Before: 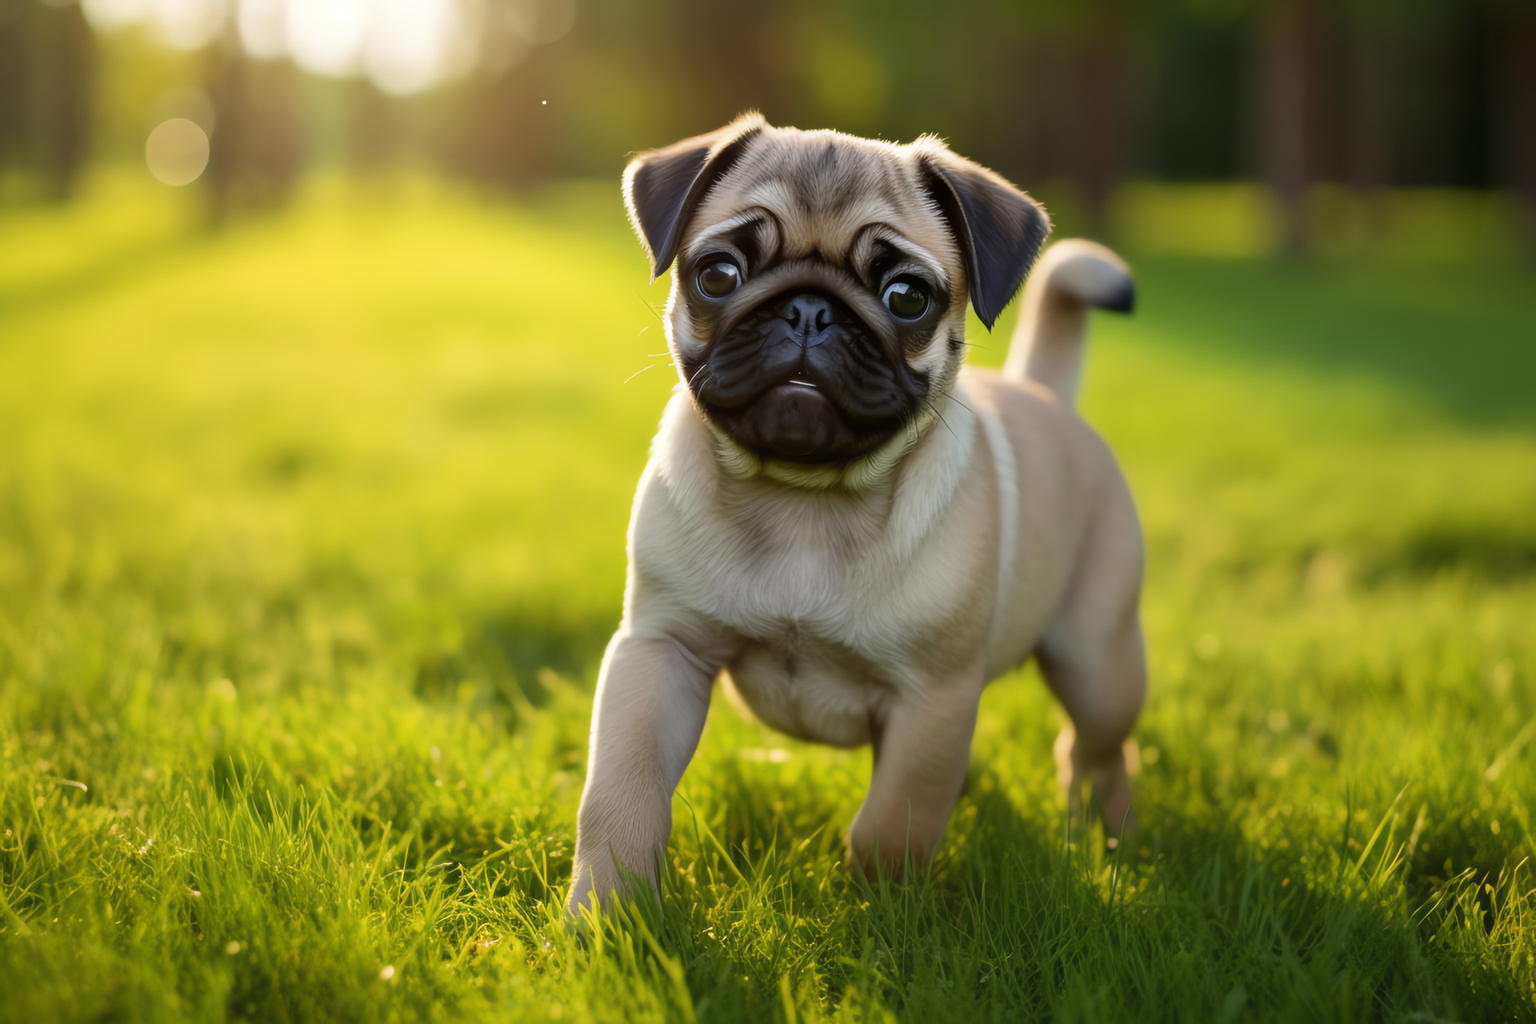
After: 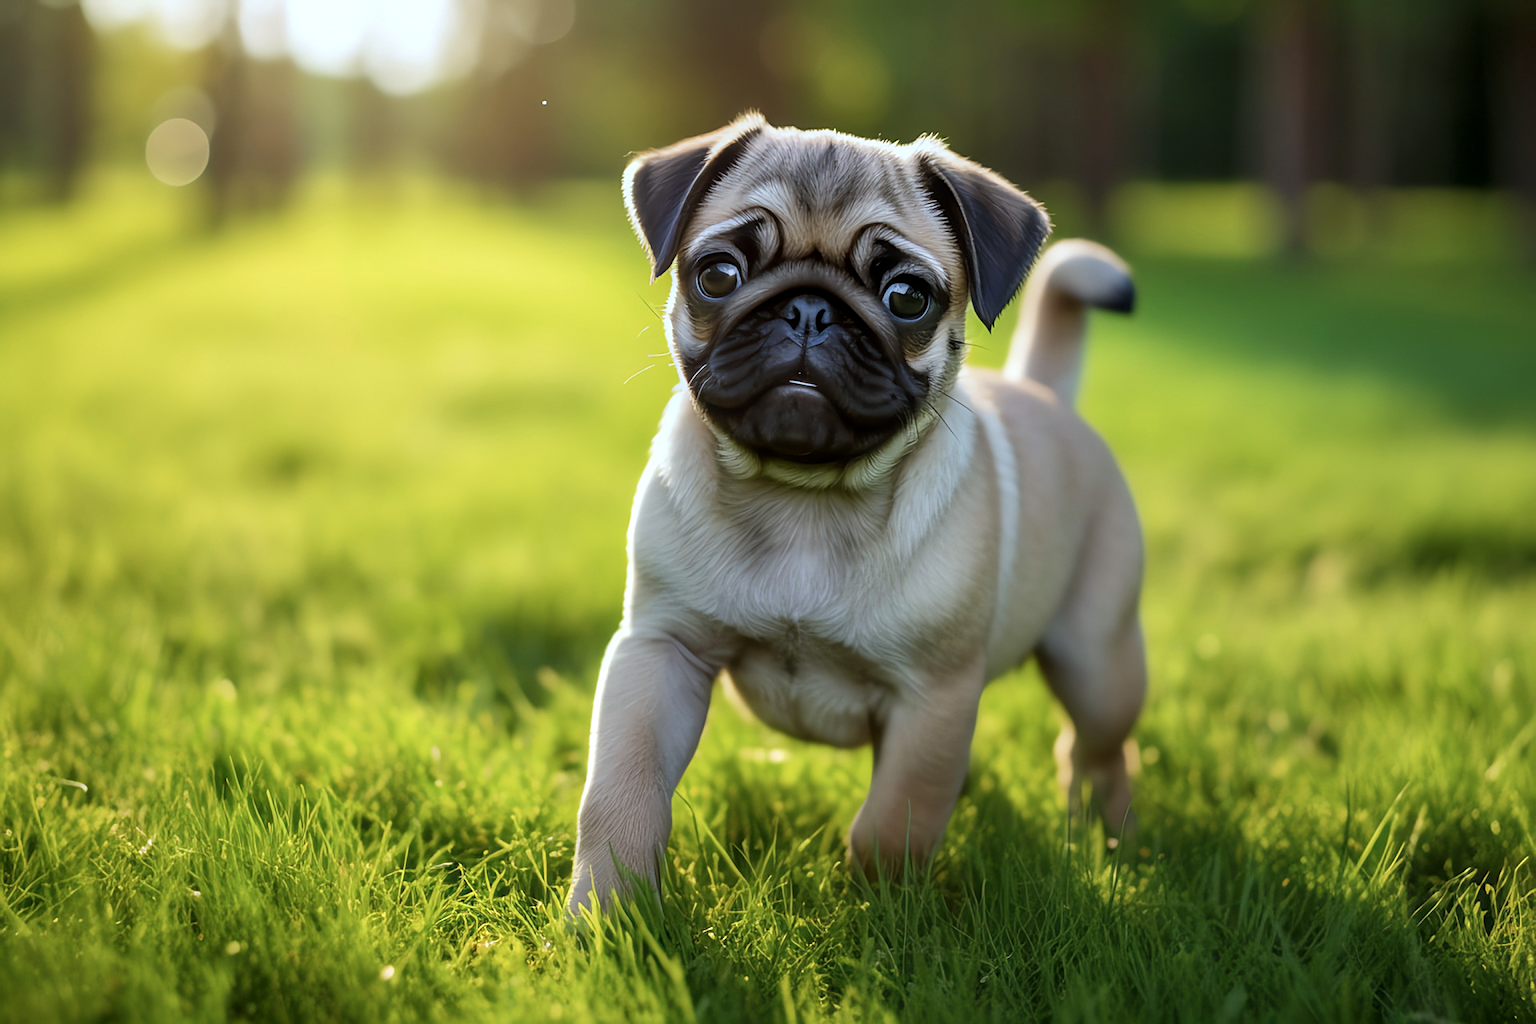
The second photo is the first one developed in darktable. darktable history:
sharpen: on, module defaults
color calibration: x 0.372, y 0.386, temperature 4283.97 K
local contrast: on, module defaults
